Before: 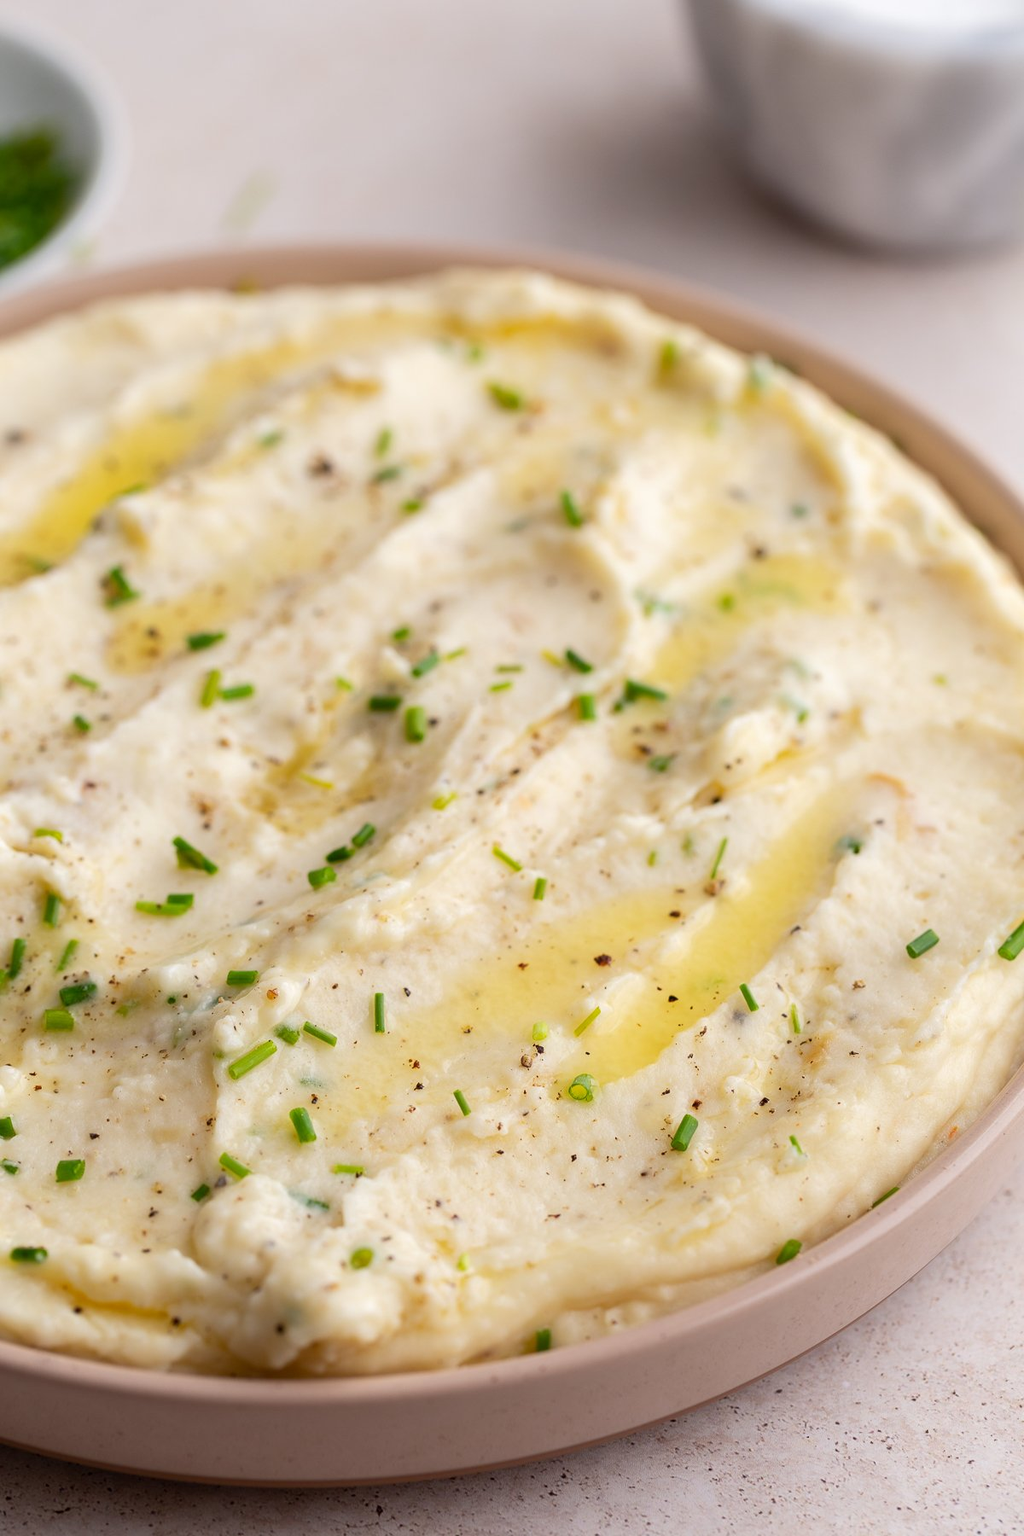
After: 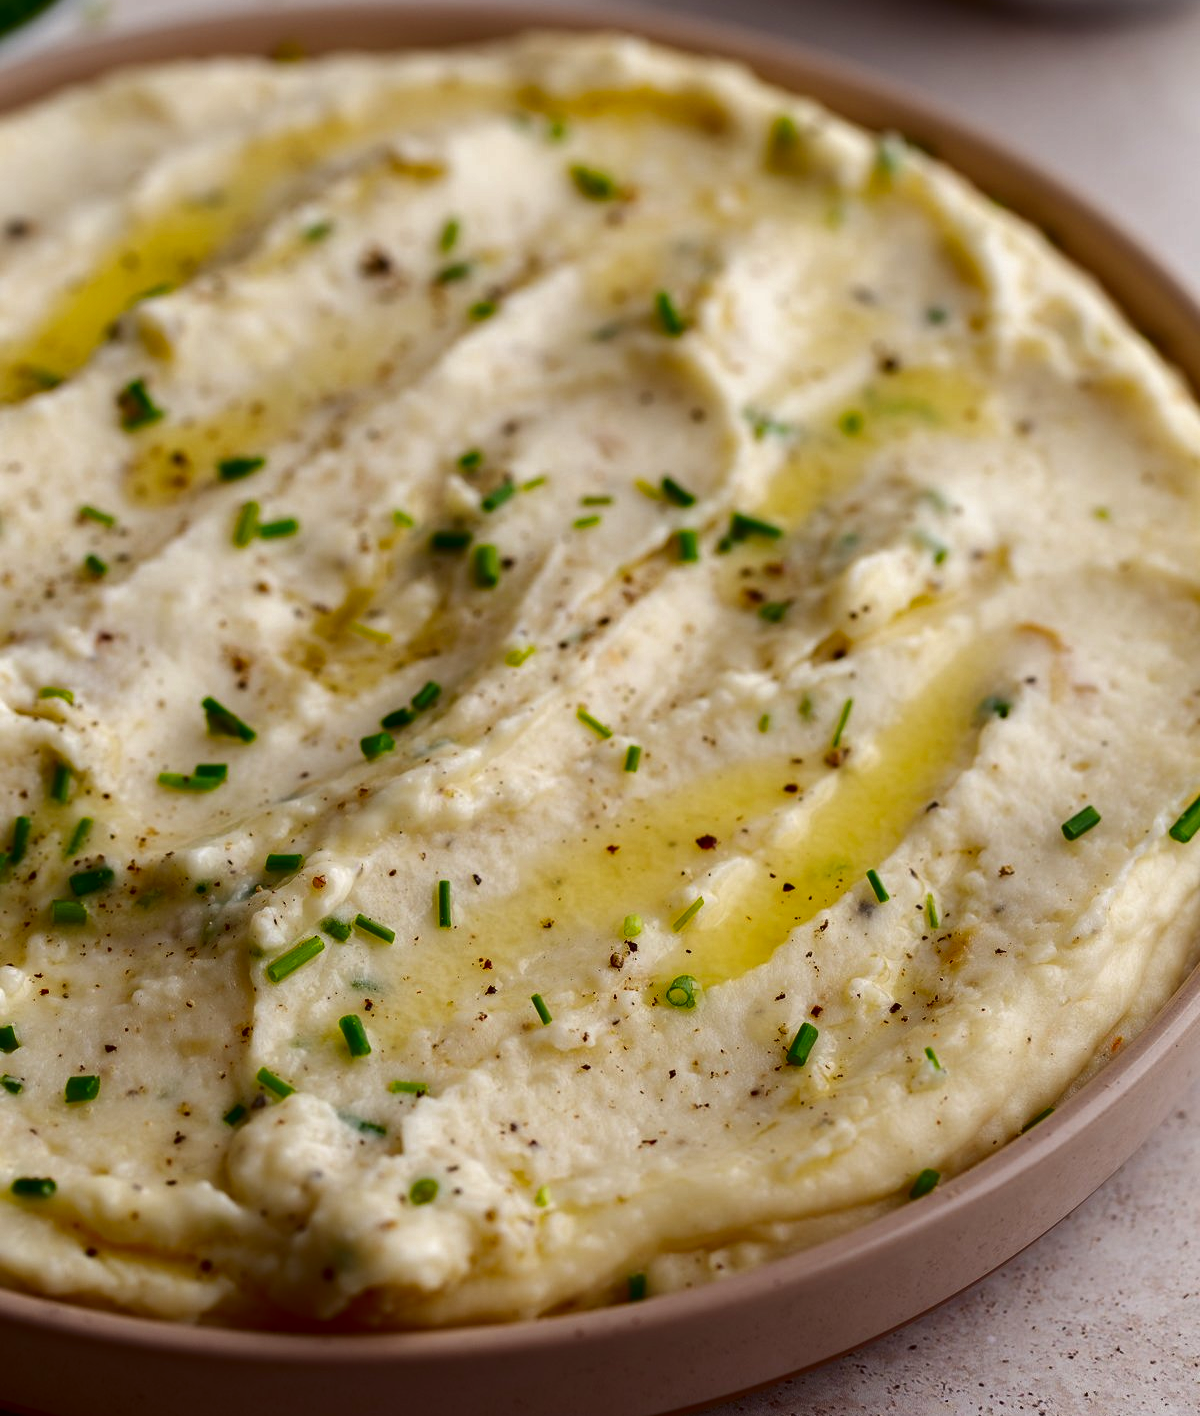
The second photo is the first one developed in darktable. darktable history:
crop and rotate: top 15.774%, bottom 5.506%
tone equalizer: on, module defaults
contrast brightness saturation: contrast 0.09, brightness -0.59, saturation 0.17
